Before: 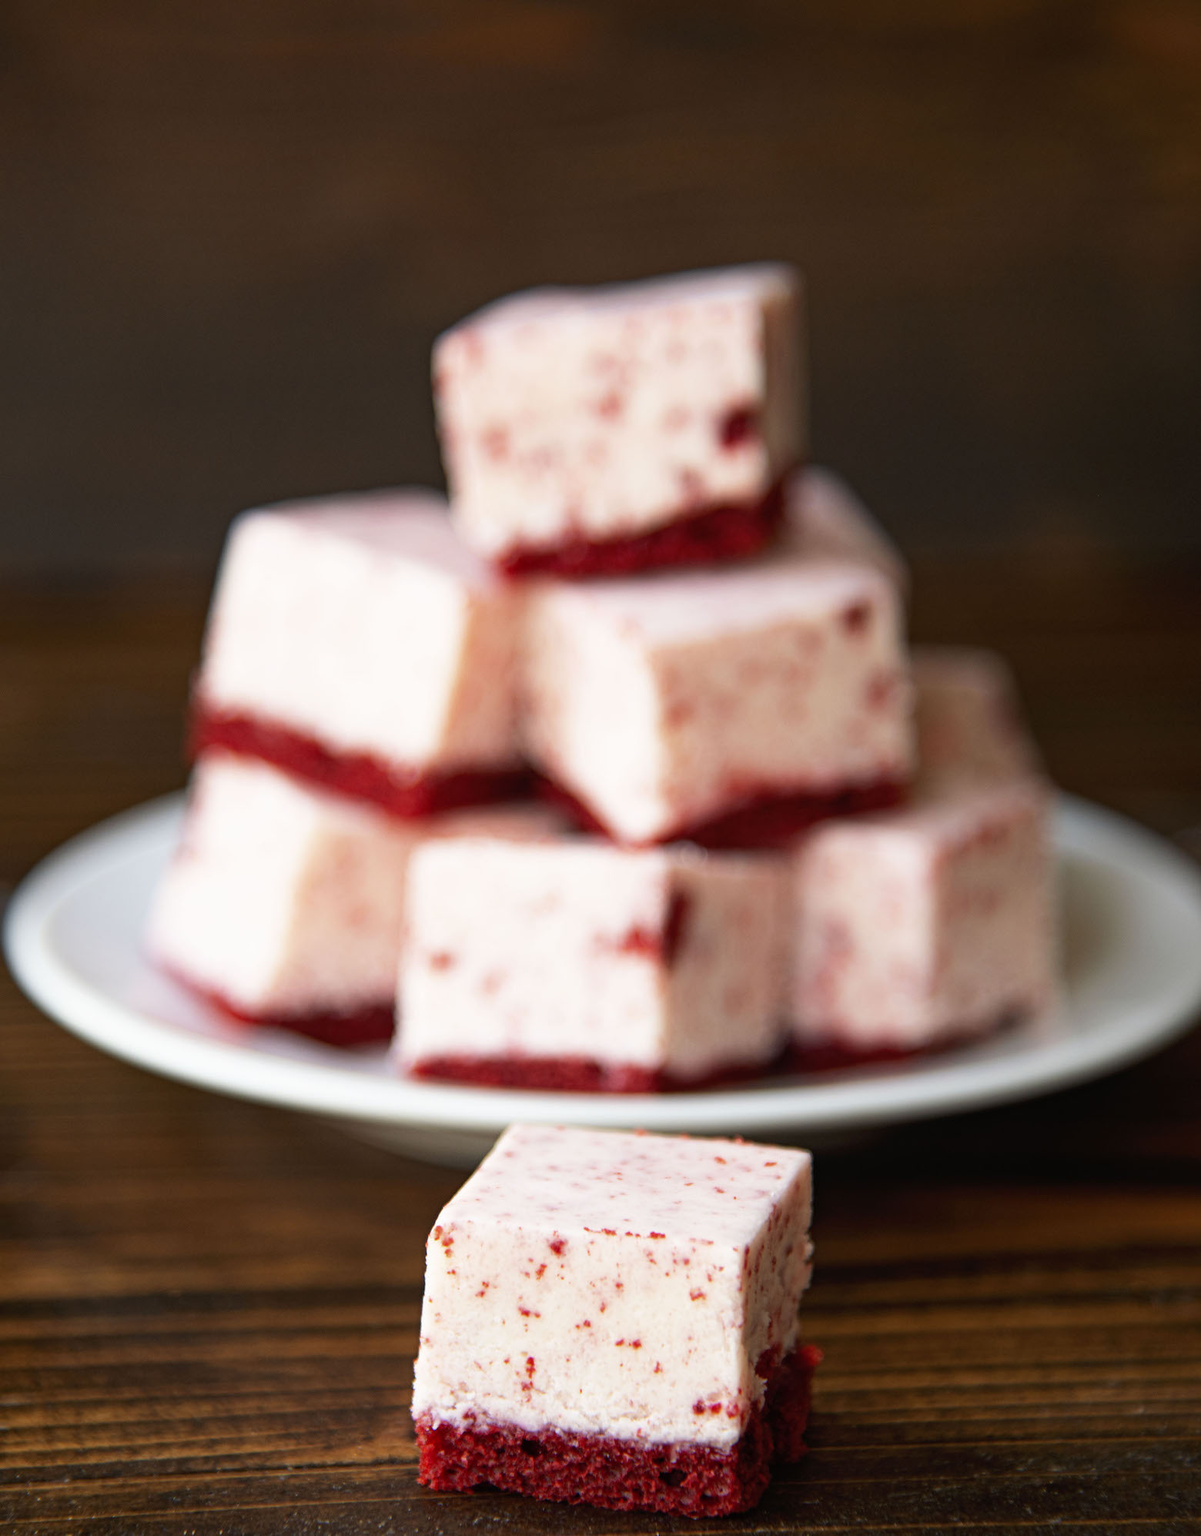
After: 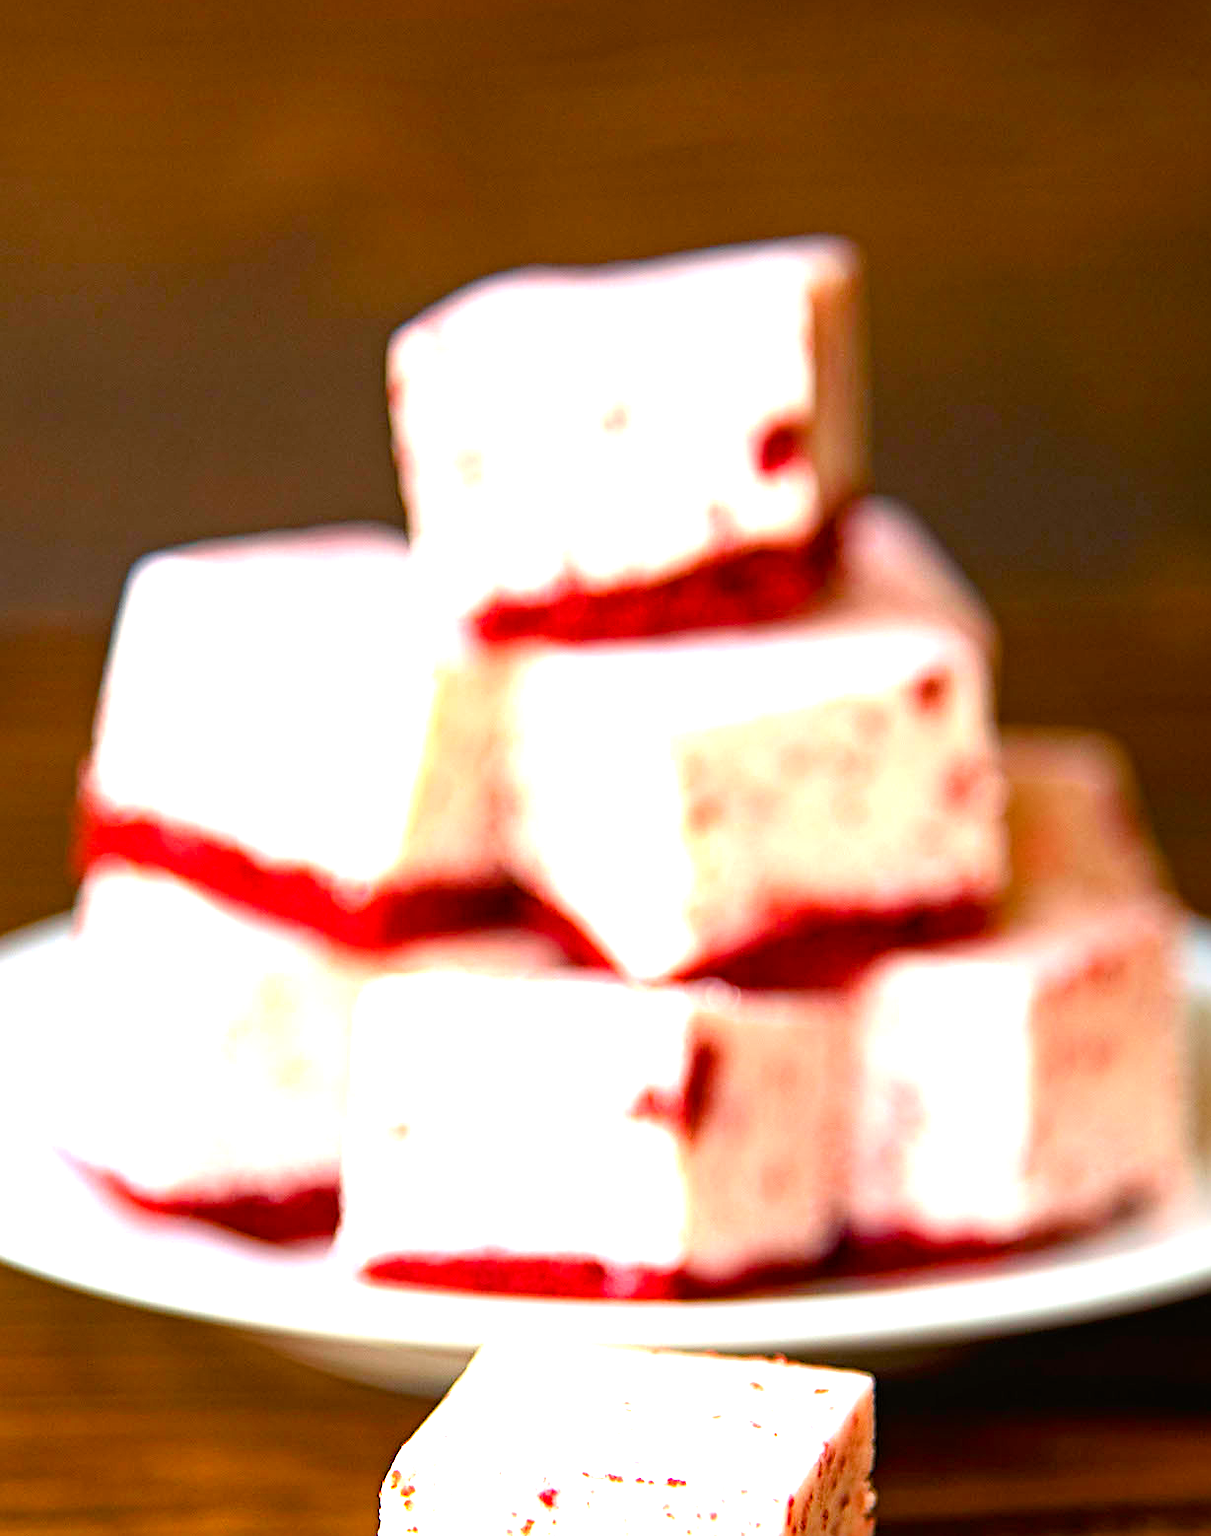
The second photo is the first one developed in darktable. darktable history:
color balance rgb: perceptual saturation grading › global saturation 20%, perceptual saturation grading › highlights -25%, perceptual saturation grading › shadows 25%, global vibrance 50%
sharpen: on, module defaults
crop and rotate: left 10.77%, top 5.1%, right 10.41%, bottom 16.76%
exposure: black level correction 0, exposure 1.45 EV, compensate exposure bias true, compensate highlight preservation false
